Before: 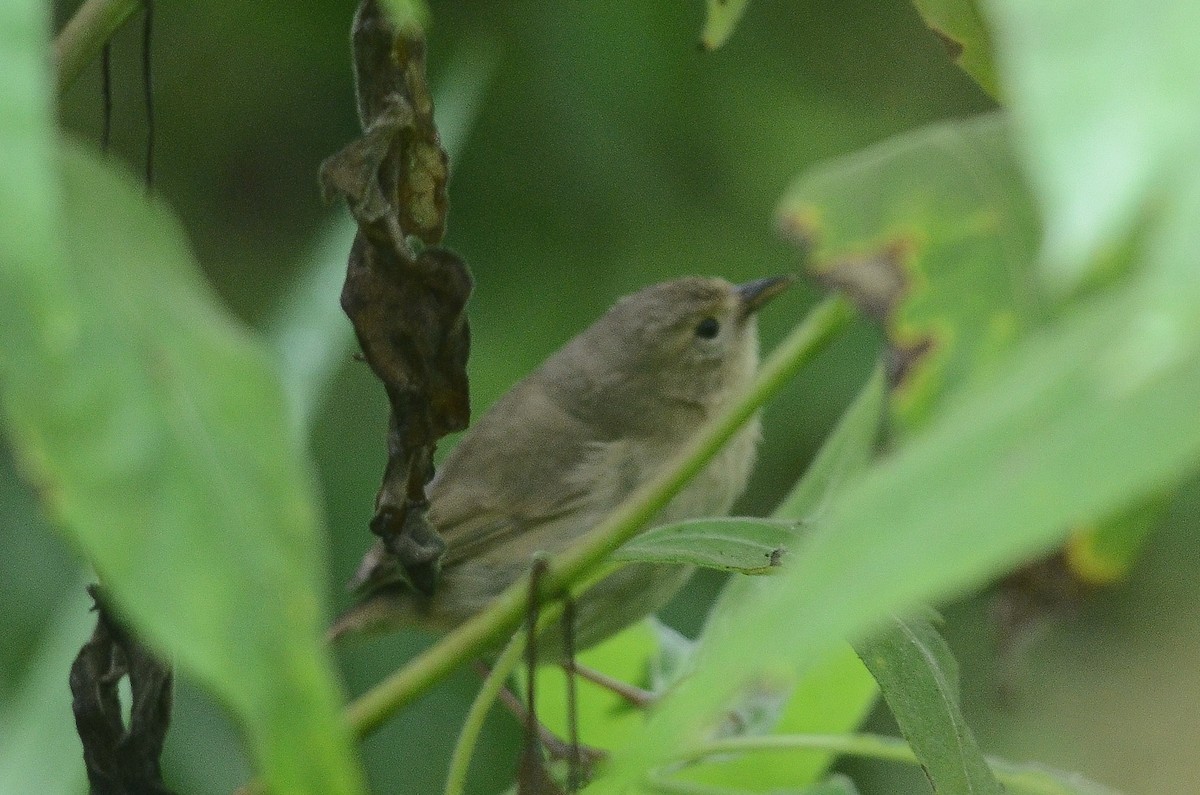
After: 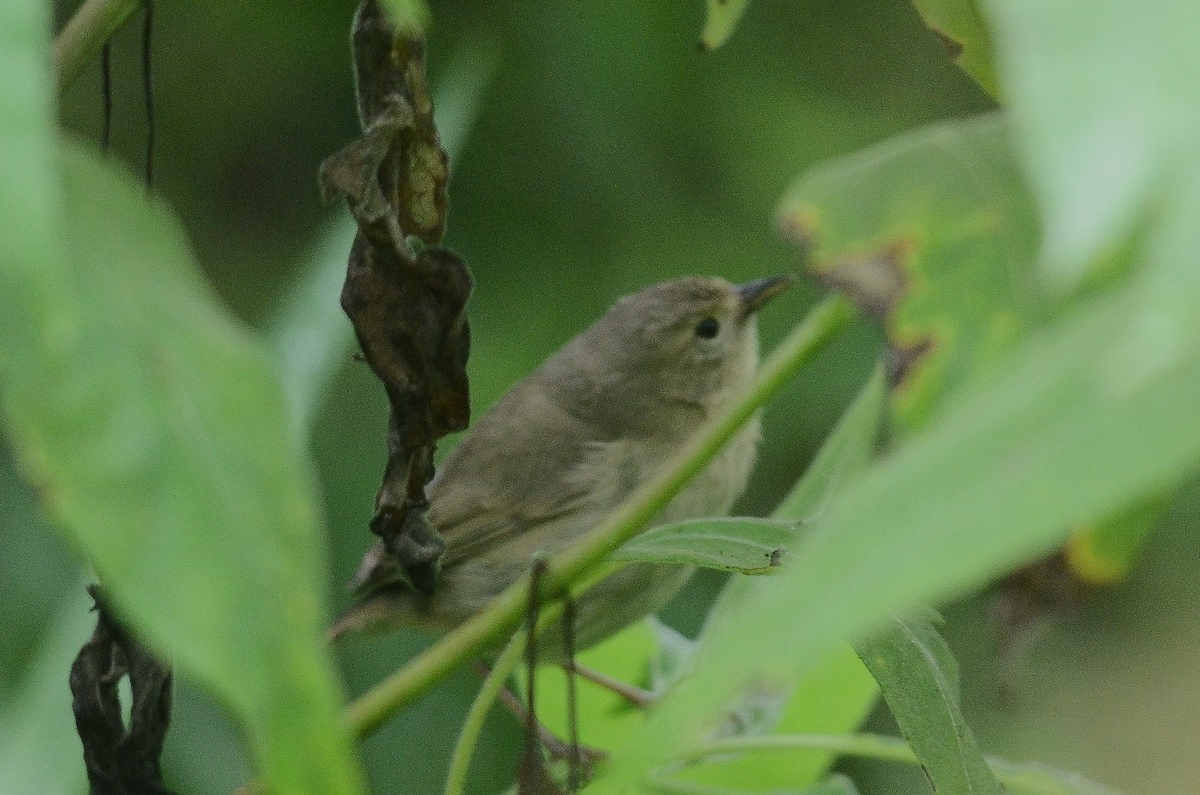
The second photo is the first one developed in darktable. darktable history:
filmic rgb: black relative exposure -16 EV, white relative exposure 4.94 EV, hardness 6.22
